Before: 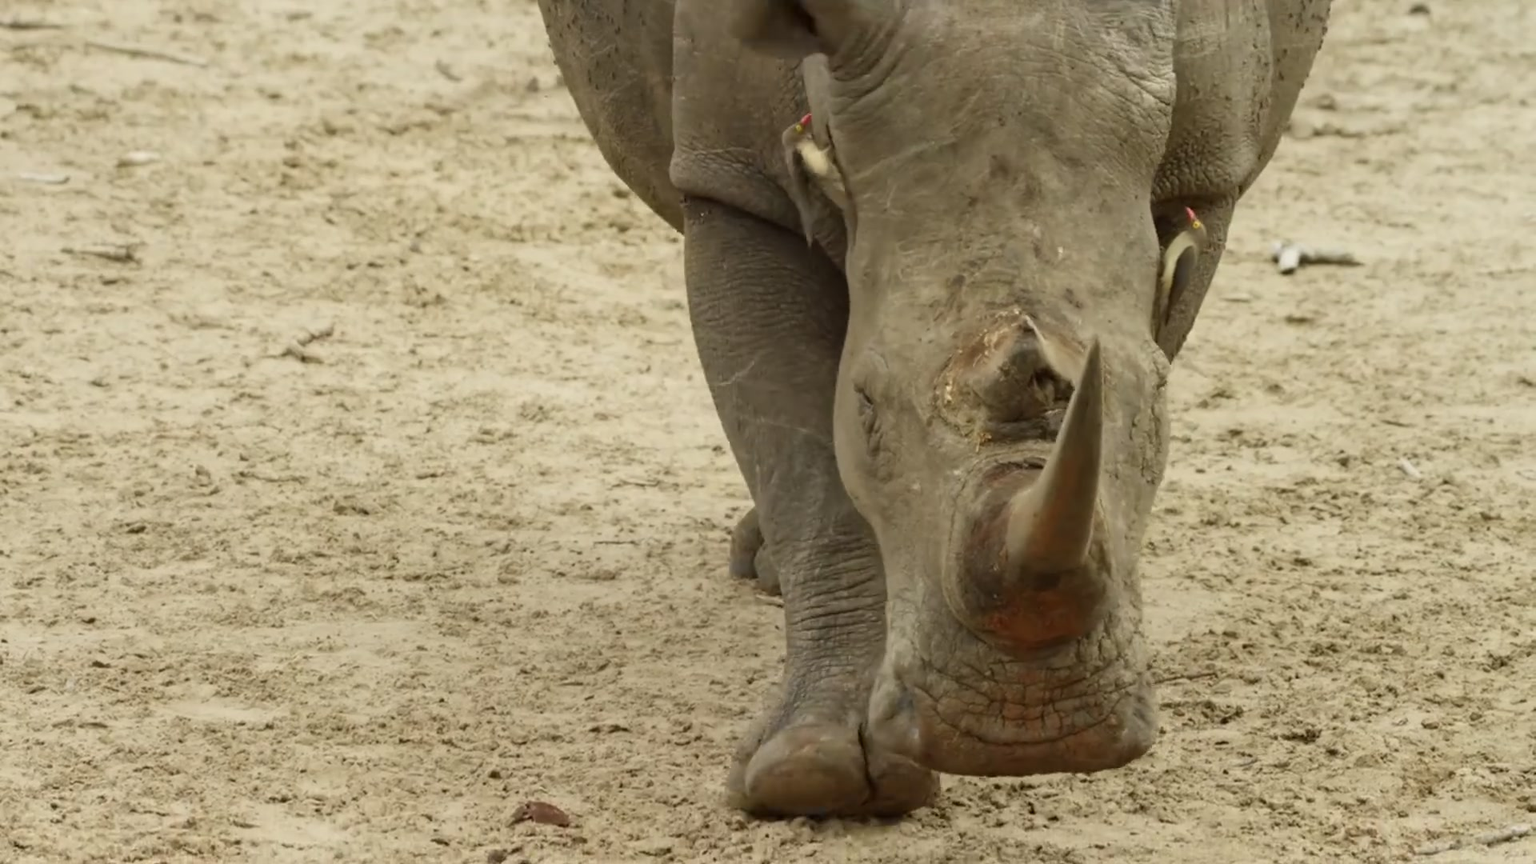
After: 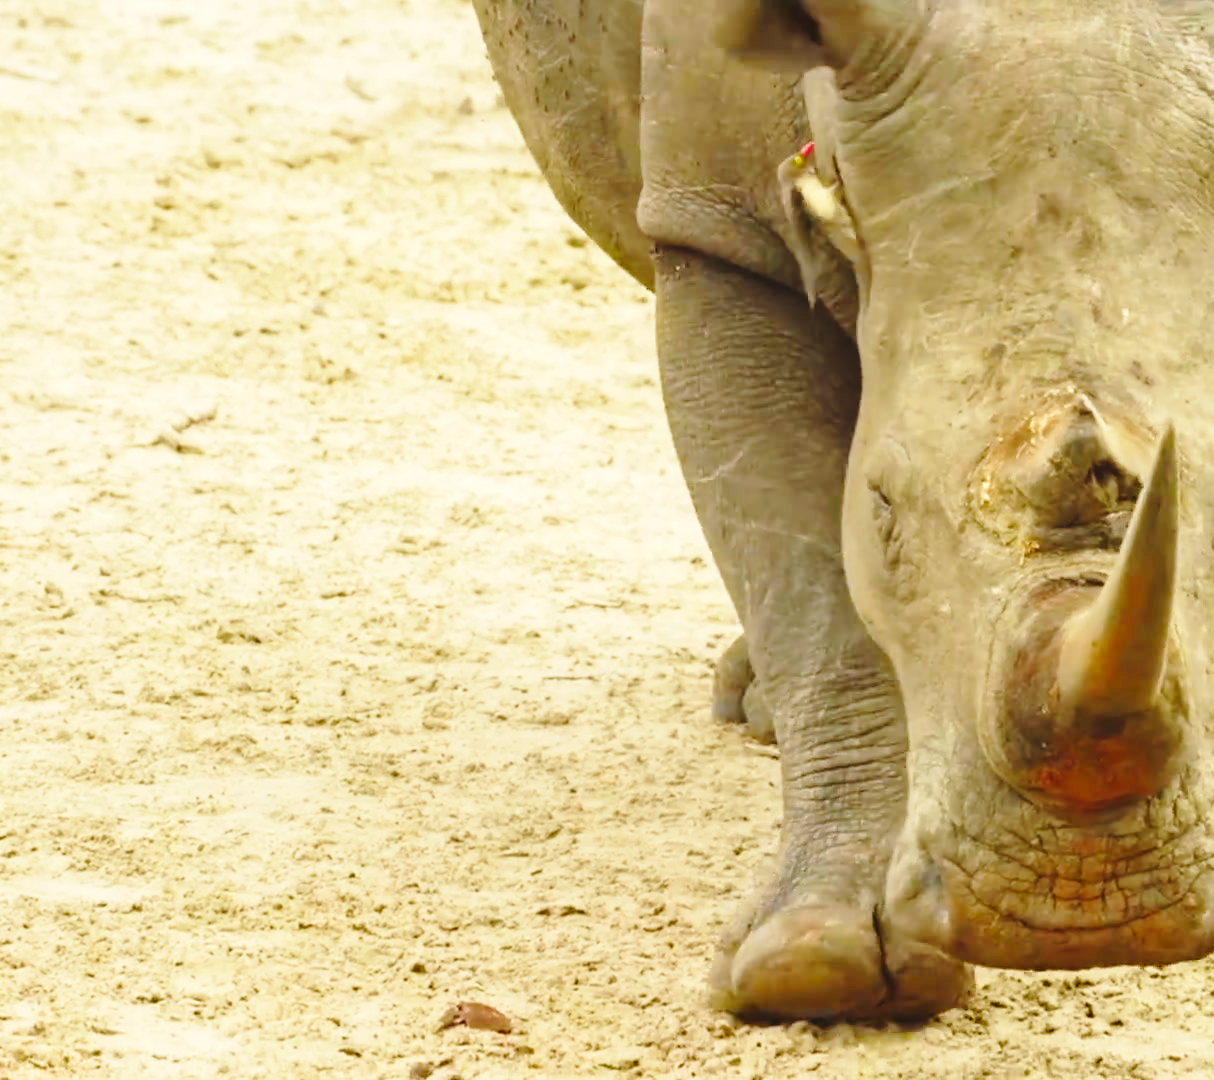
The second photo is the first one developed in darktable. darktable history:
base curve: curves: ch0 [(0, 0) (0.028, 0.03) (0.121, 0.232) (0.46, 0.748) (0.859, 0.968) (1, 1)], preserve colors none
crop: left 10.437%, right 26.301%
color balance rgb: global offset › luminance 0.489%, global offset › hue 61.8°, linear chroma grading › shadows -8.392%, linear chroma grading › global chroma 9.803%, perceptual saturation grading › global saturation 19.529%, perceptual brilliance grading › global brilliance 10.416%, perceptual brilliance grading › shadows 15.38%, global vibrance 14.6%
exposure: compensate exposure bias true, compensate highlight preservation false
